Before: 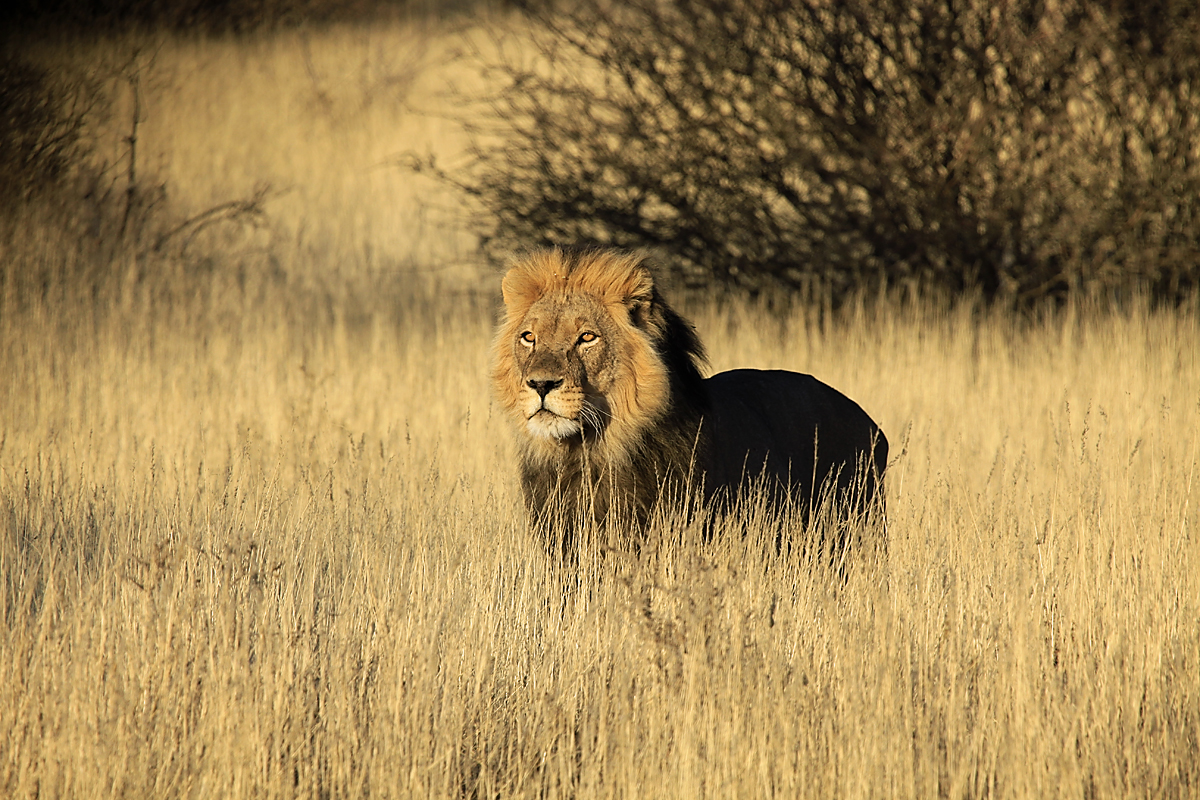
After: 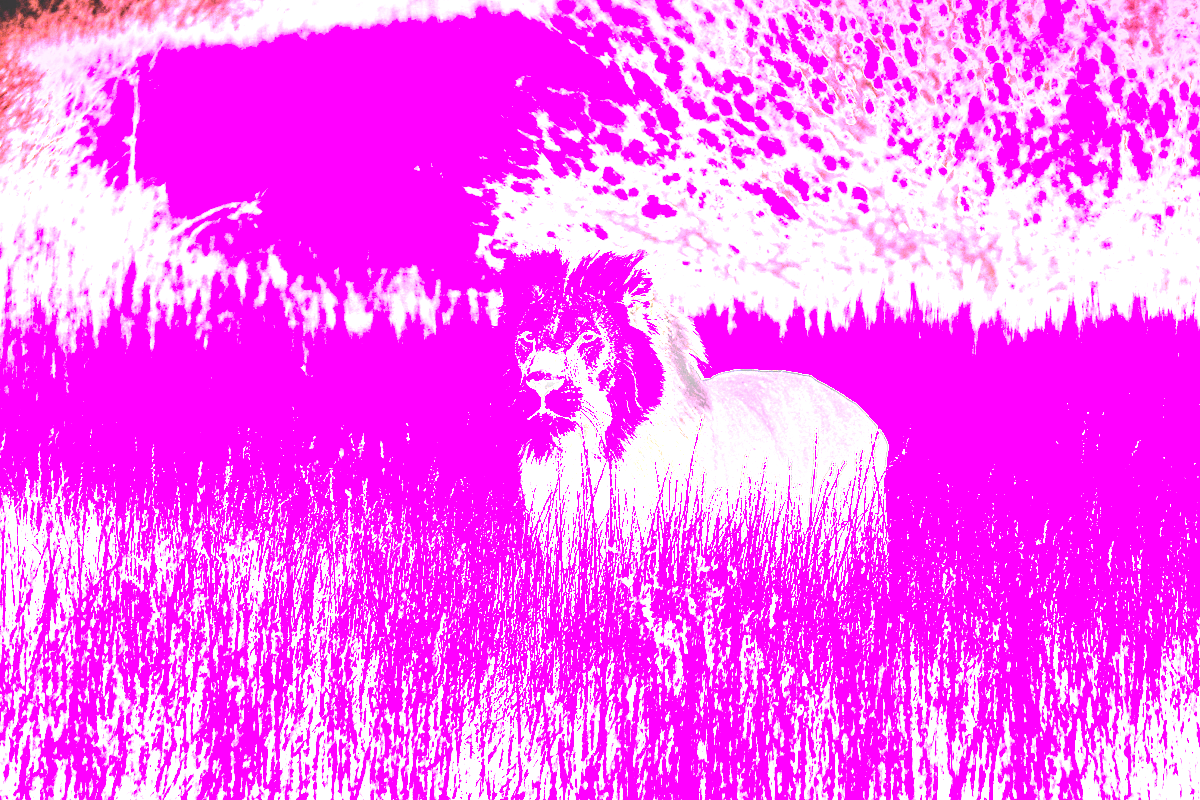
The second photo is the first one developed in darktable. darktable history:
local contrast: detail 160%
white balance: red 8, blue 8
exposure: black level correction 0, exposure 0.7 EV, compensate exposure bias true, compensate highlight preservation false
